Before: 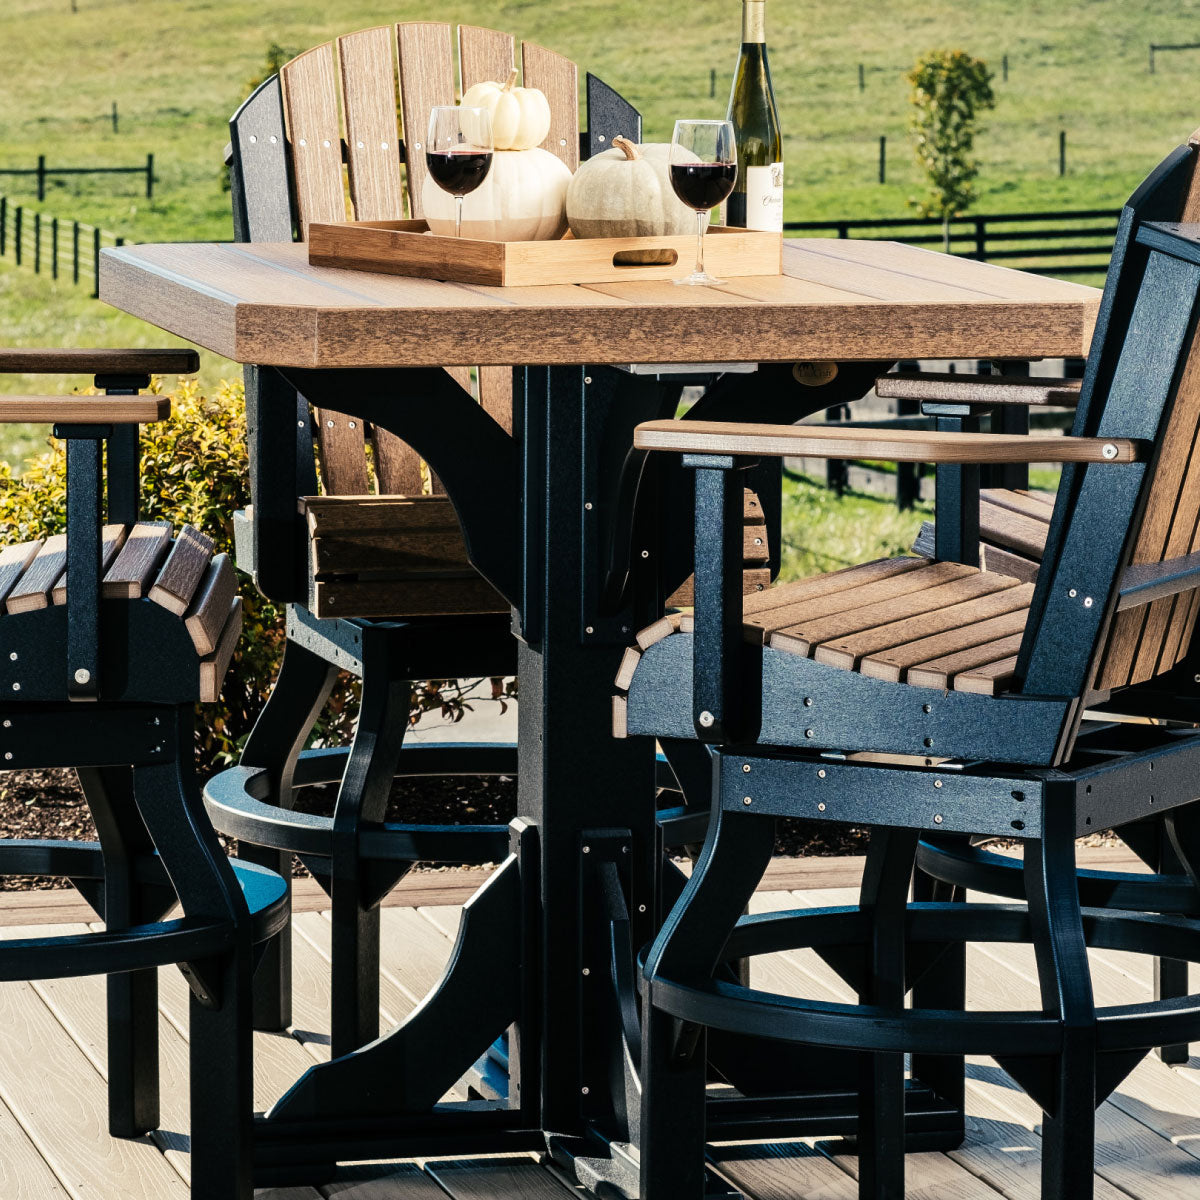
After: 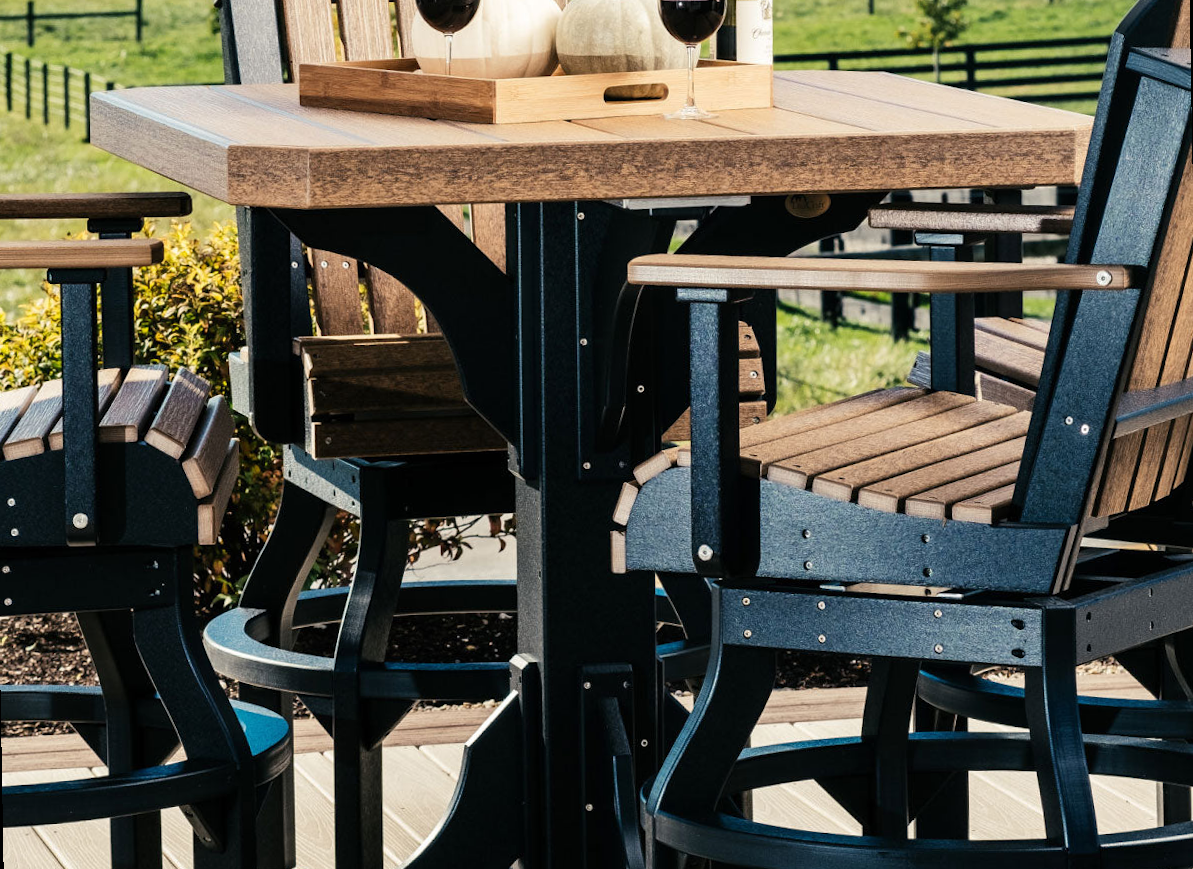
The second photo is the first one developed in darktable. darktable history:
crop and rotate: top 12.5%, bottom 12.5%
rotate and perspective: rotation -1°, crop left 0.011, crop right 0.989, crop top 0.025, crop bottom 0.975
